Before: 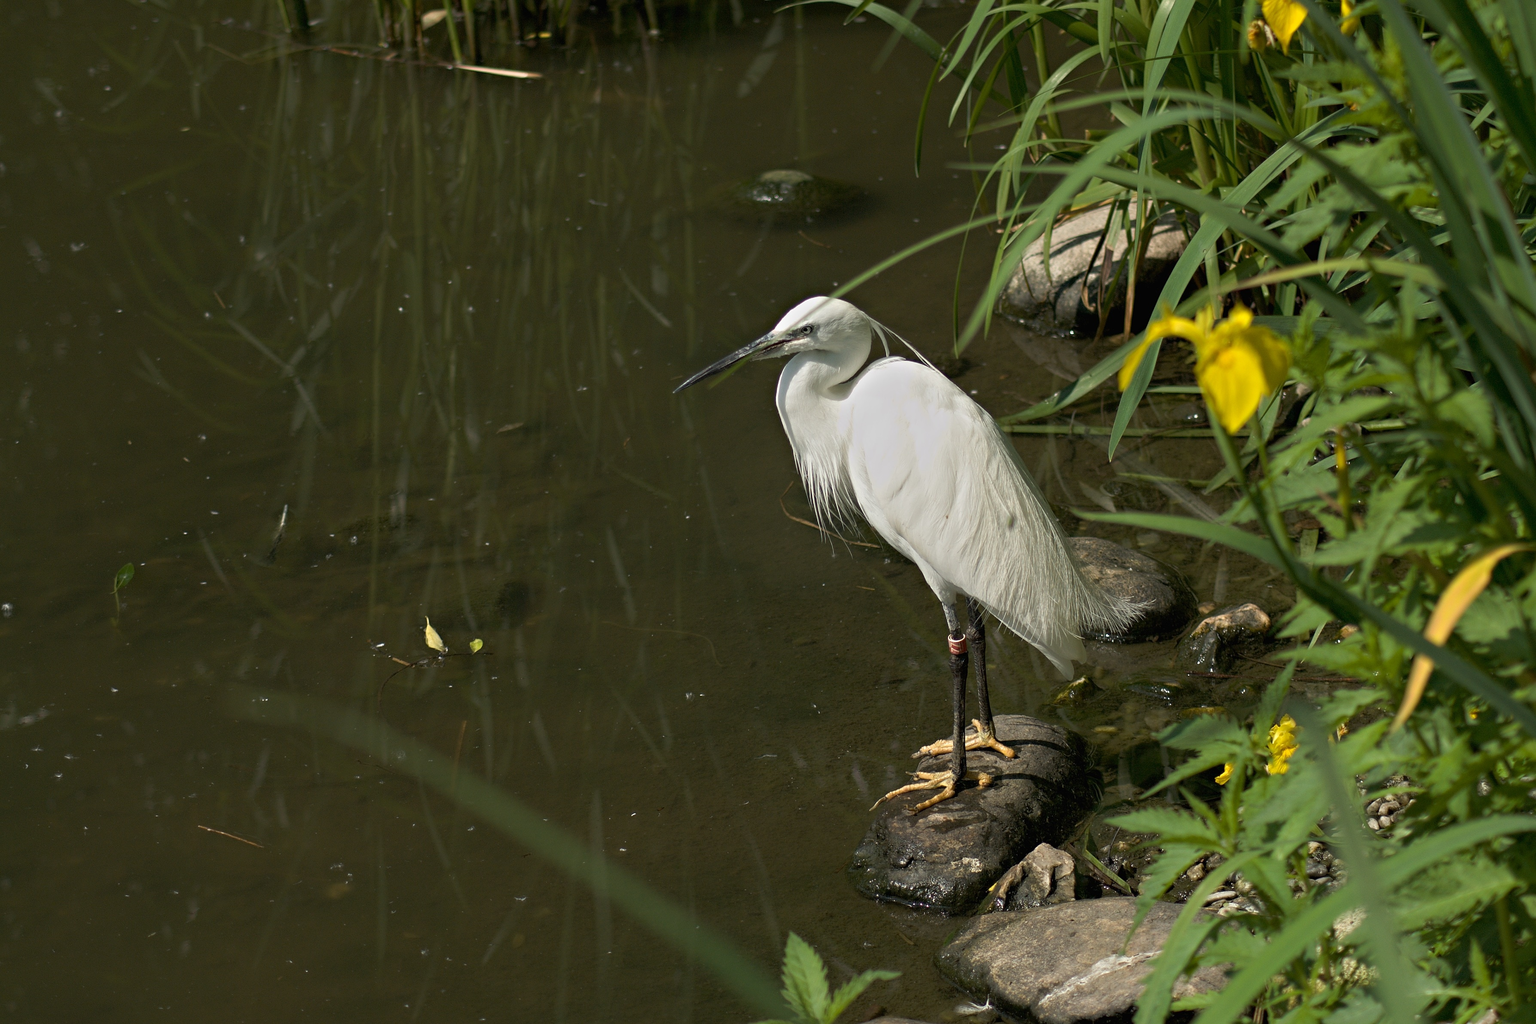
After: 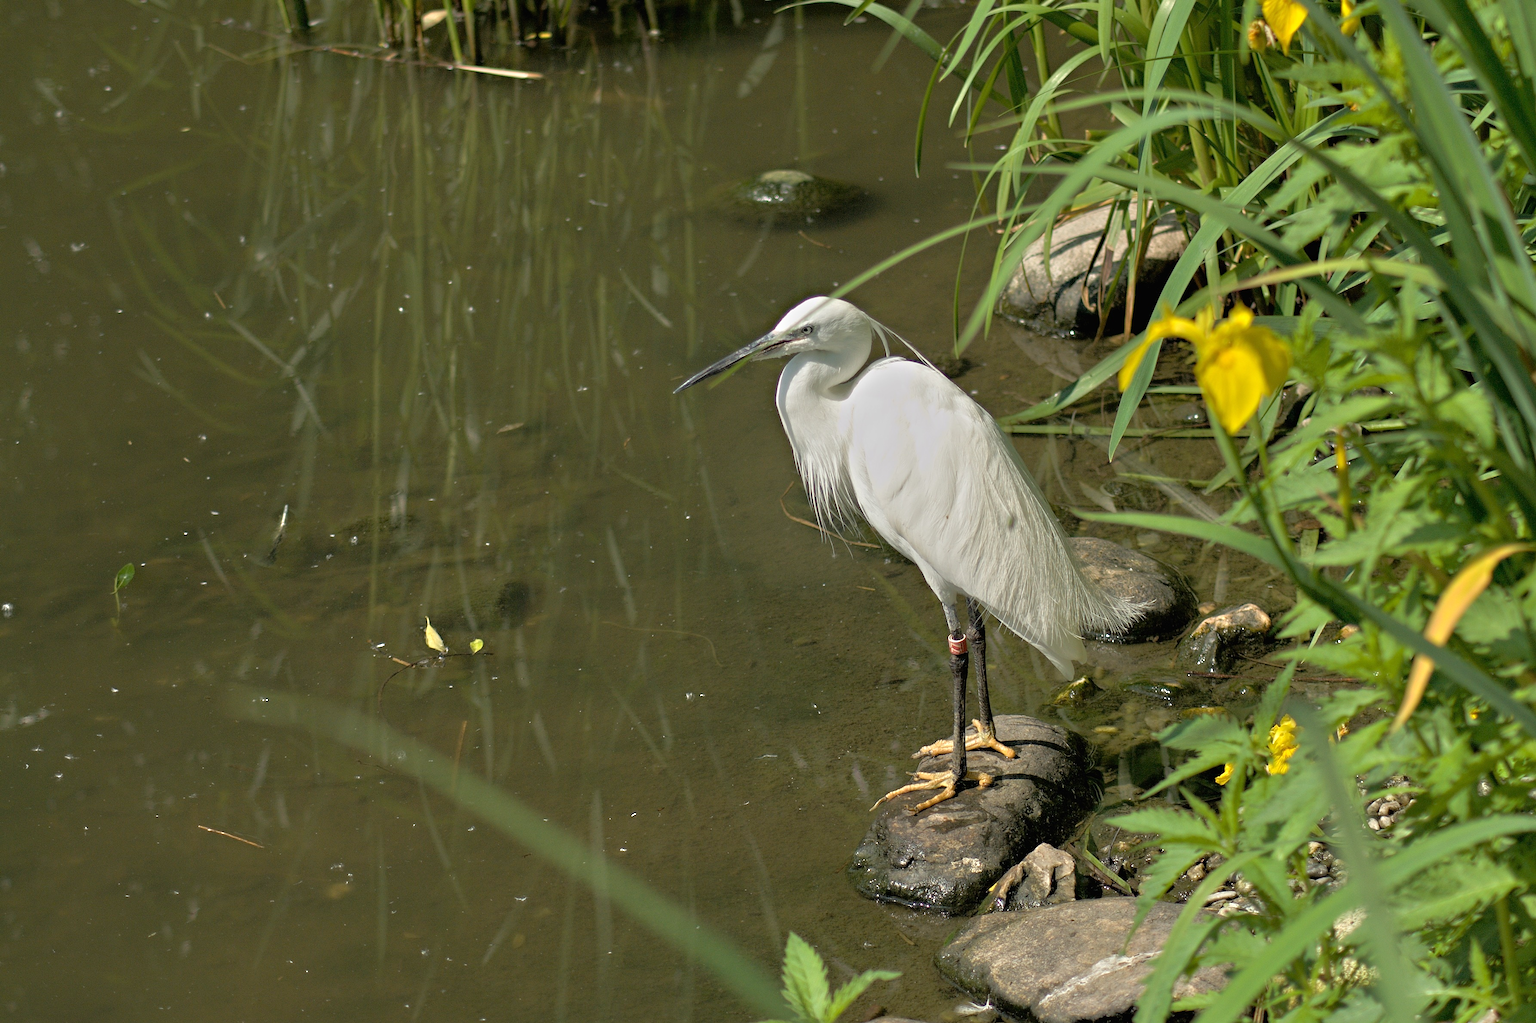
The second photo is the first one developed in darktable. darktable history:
tone equalizer: -7 EV 0.144 EV, -6 EV 0.571 EV, -5 EV 1.17 EV, -4 EV 1.32 EV, -3 EV 1.15 EV, -2 EV 0.6 EV, -1 EV 0.16 EV
